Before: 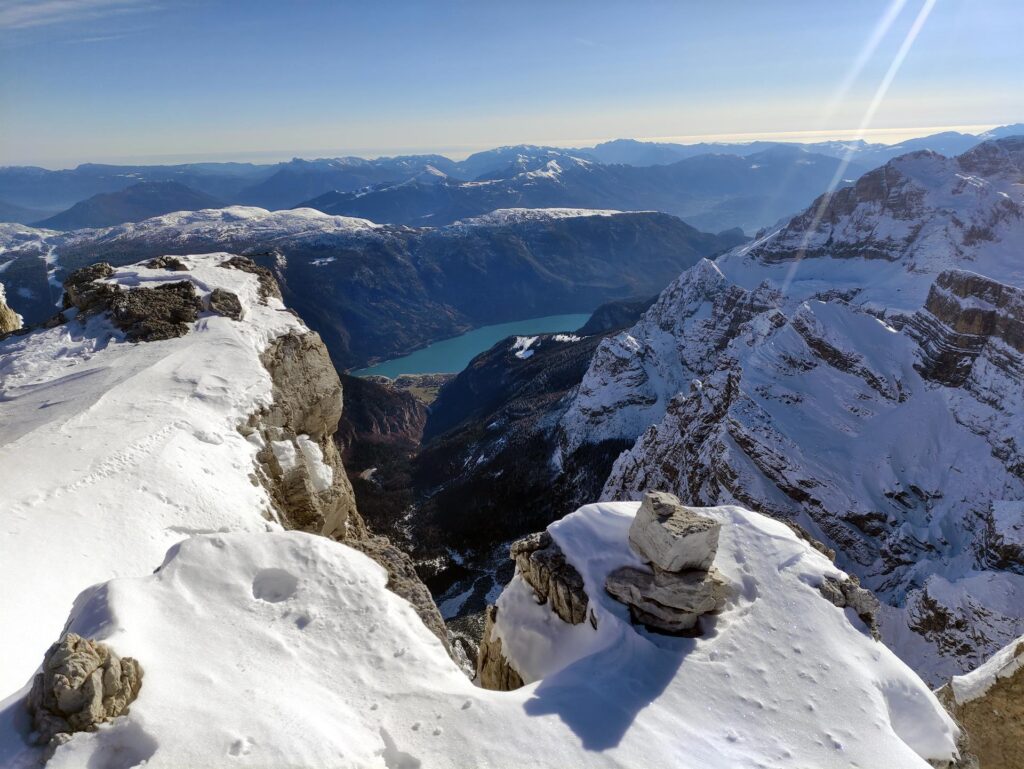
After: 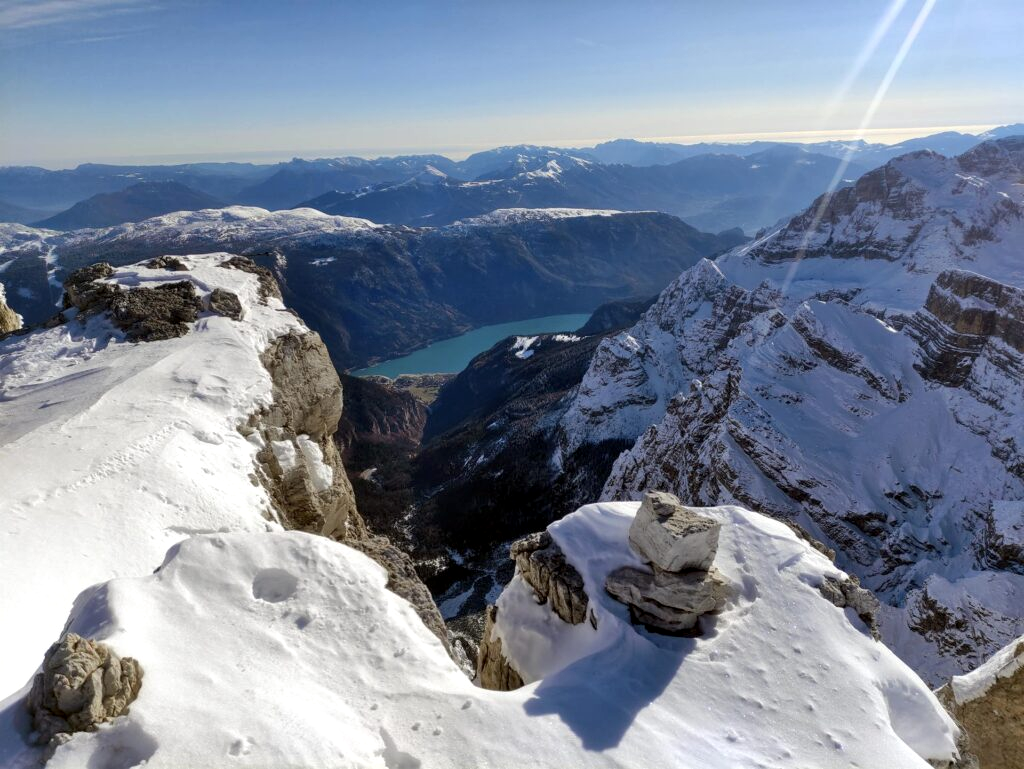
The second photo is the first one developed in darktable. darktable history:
local contrast: highlights 106%, shadows 102%, detail 119%, midtone range 0.2
